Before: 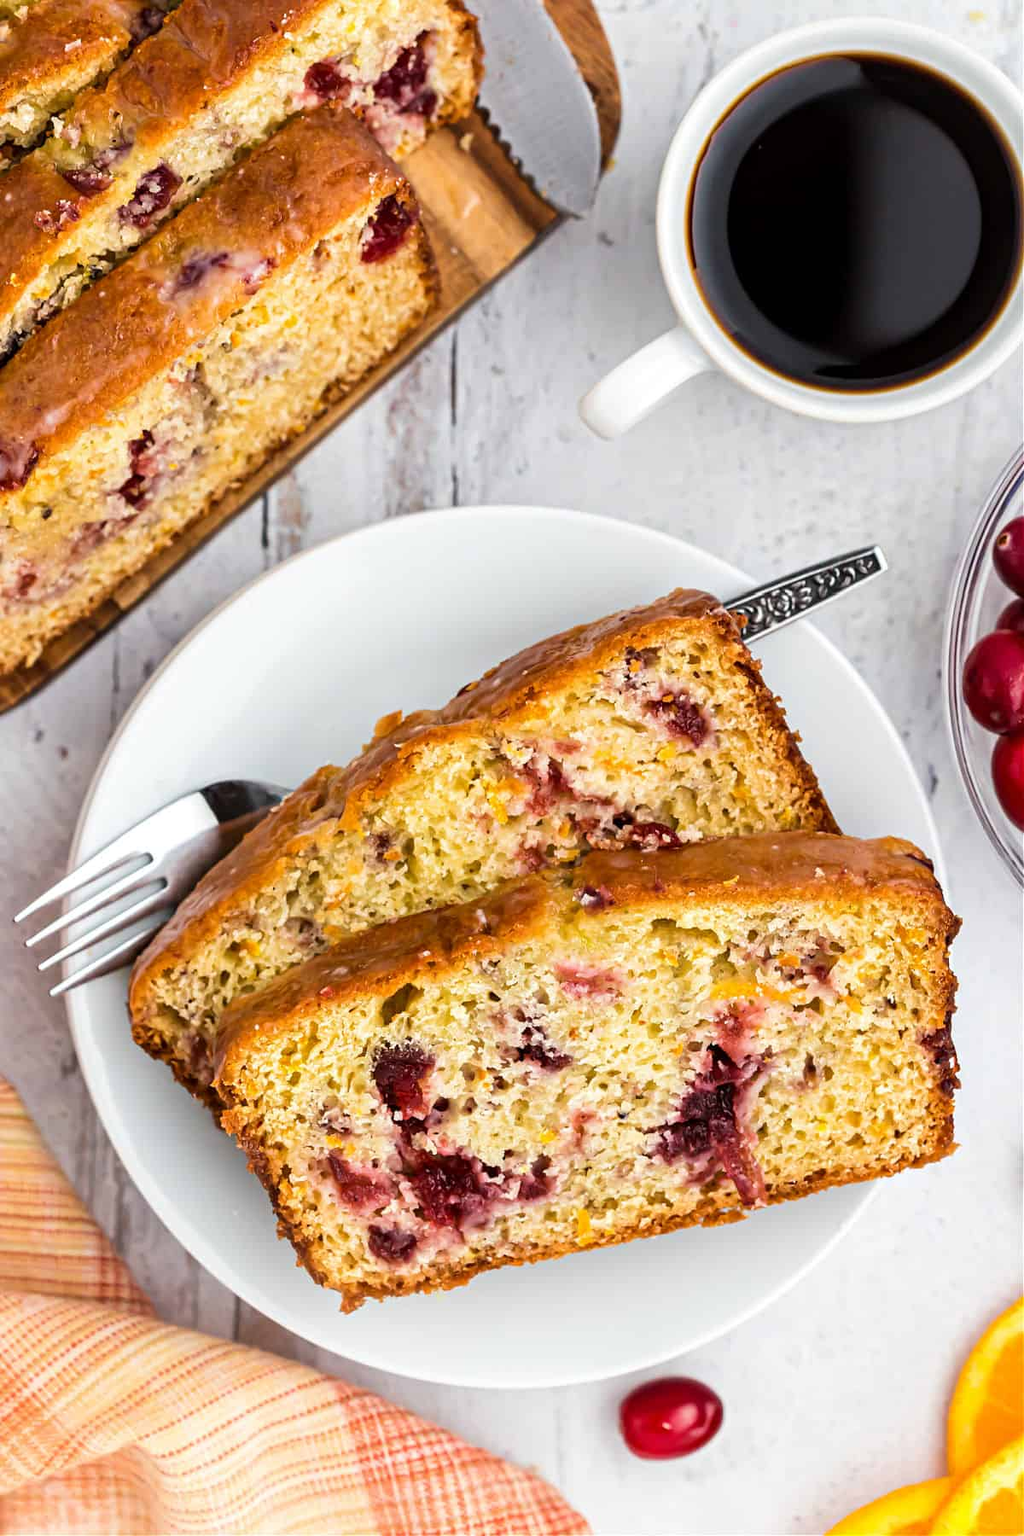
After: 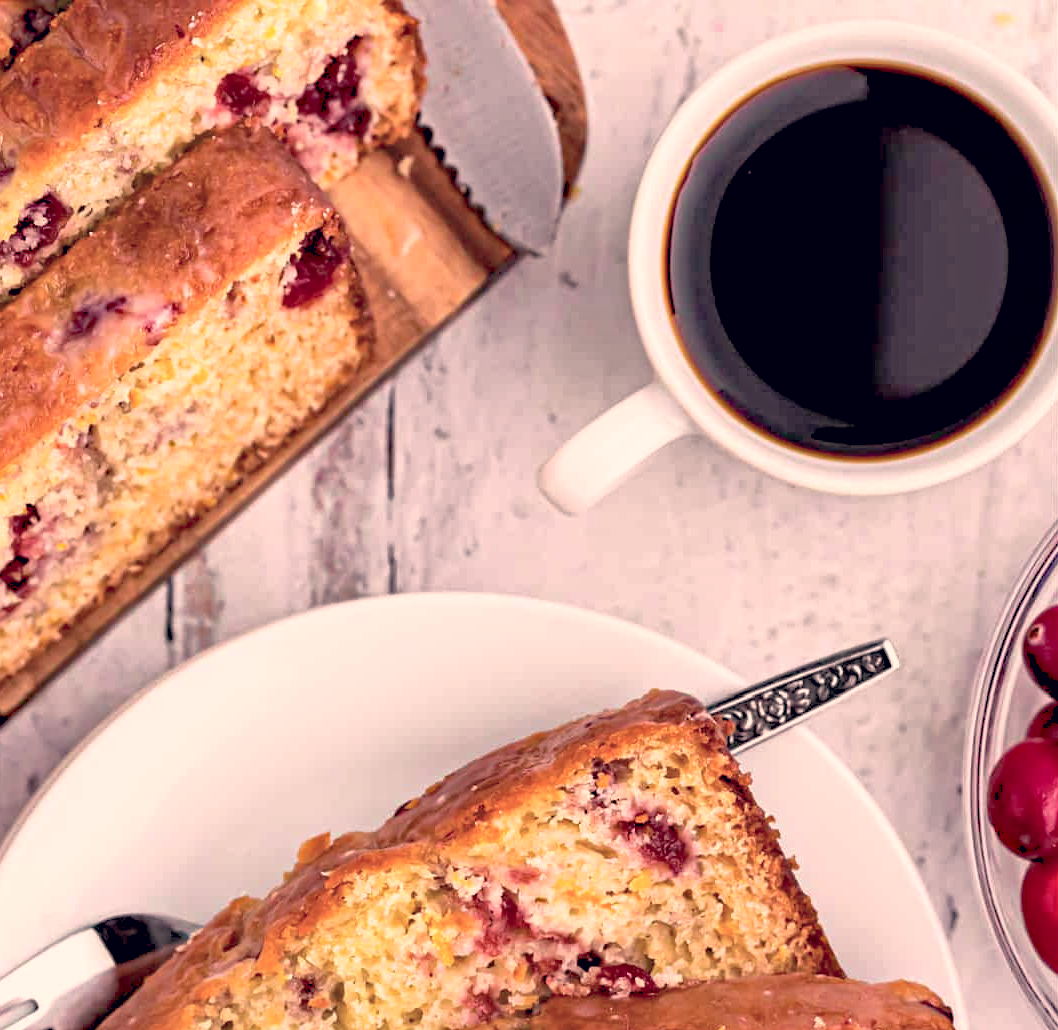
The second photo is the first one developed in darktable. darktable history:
crop and rotate: left 11.812%, bottom 42.776%
haze removal: strength 0.29, distance 0.25, compatibility mode true, adaptive false
exposure: black level correction 0.009, compensate highlight preservation false
shadows and highlights: on, module defaults
color correction: highlights a* 19.59, highlights b* 27.49, shadows a* 3.46, shadows b* -17.28, saturation 0.73
contrast brightness saturation: contrast 0.2, brightness 0.16, saturation 0.22
color contrast: blue-yellow contrast 0.62
